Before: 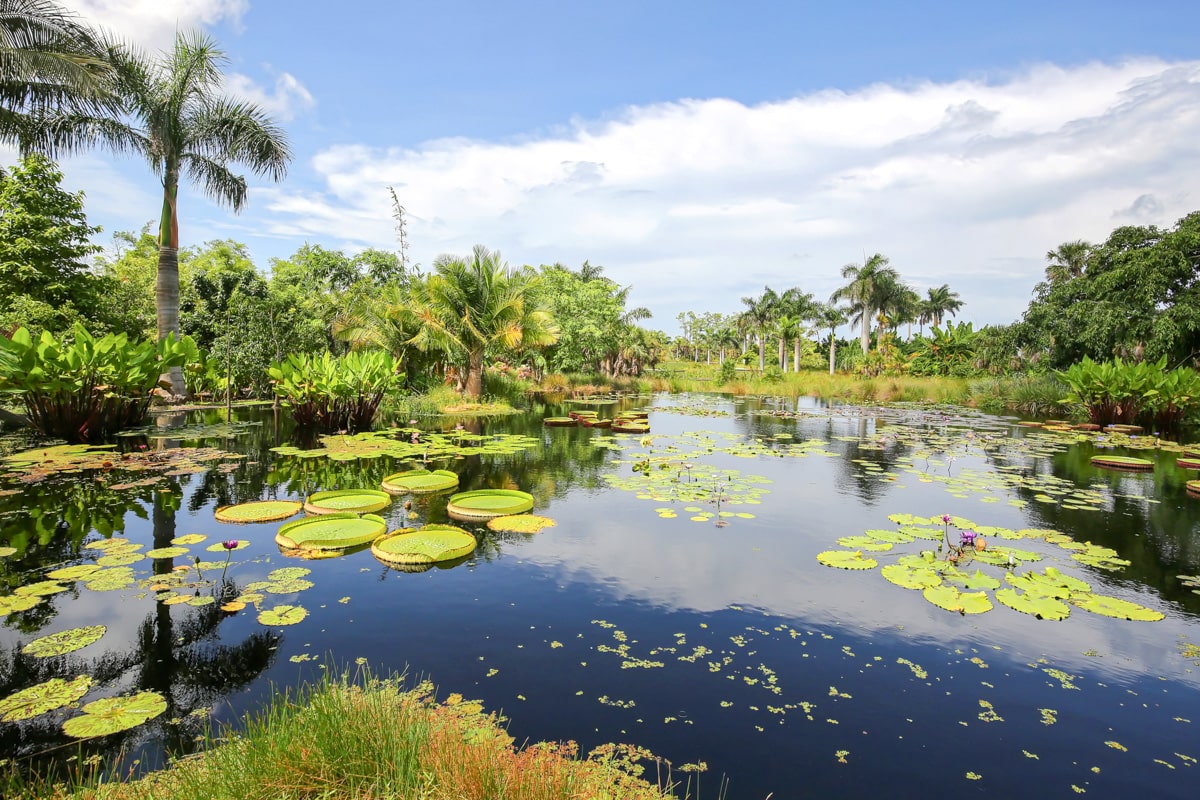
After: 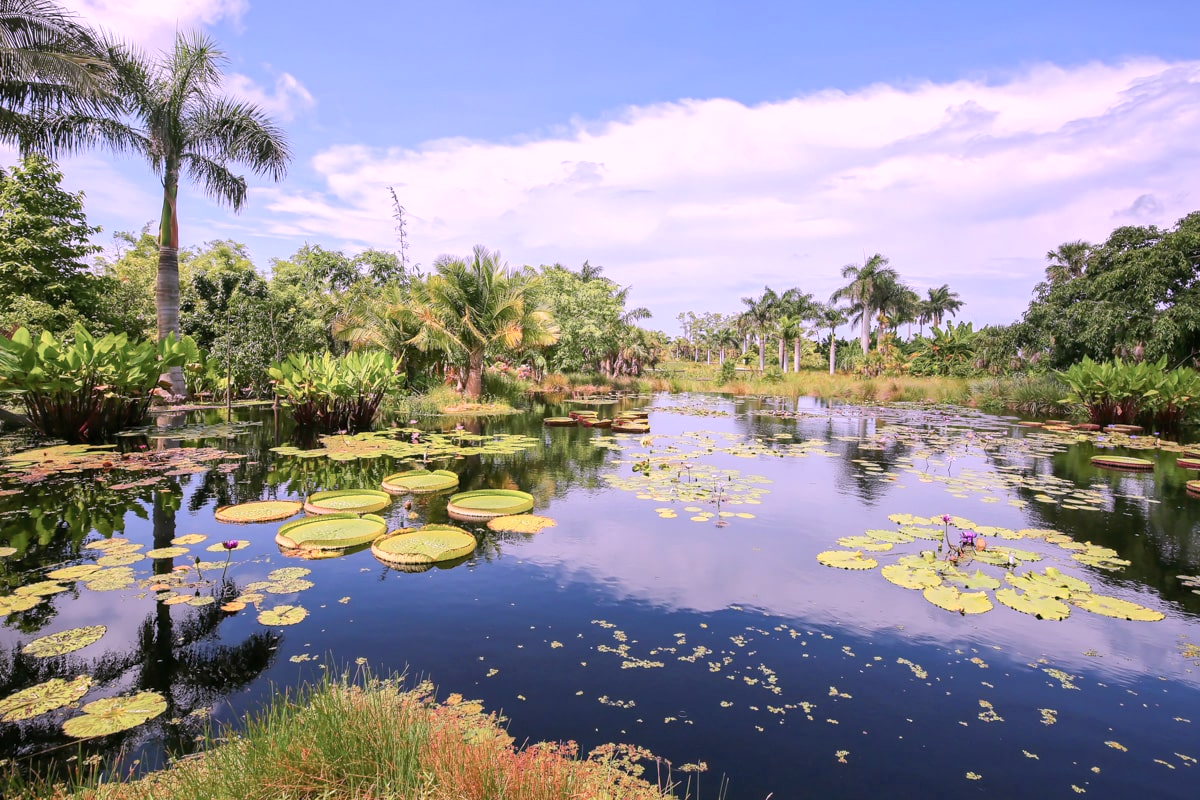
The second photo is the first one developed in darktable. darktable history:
color correction: highlights a* 15.86, highlights b* -20.36
